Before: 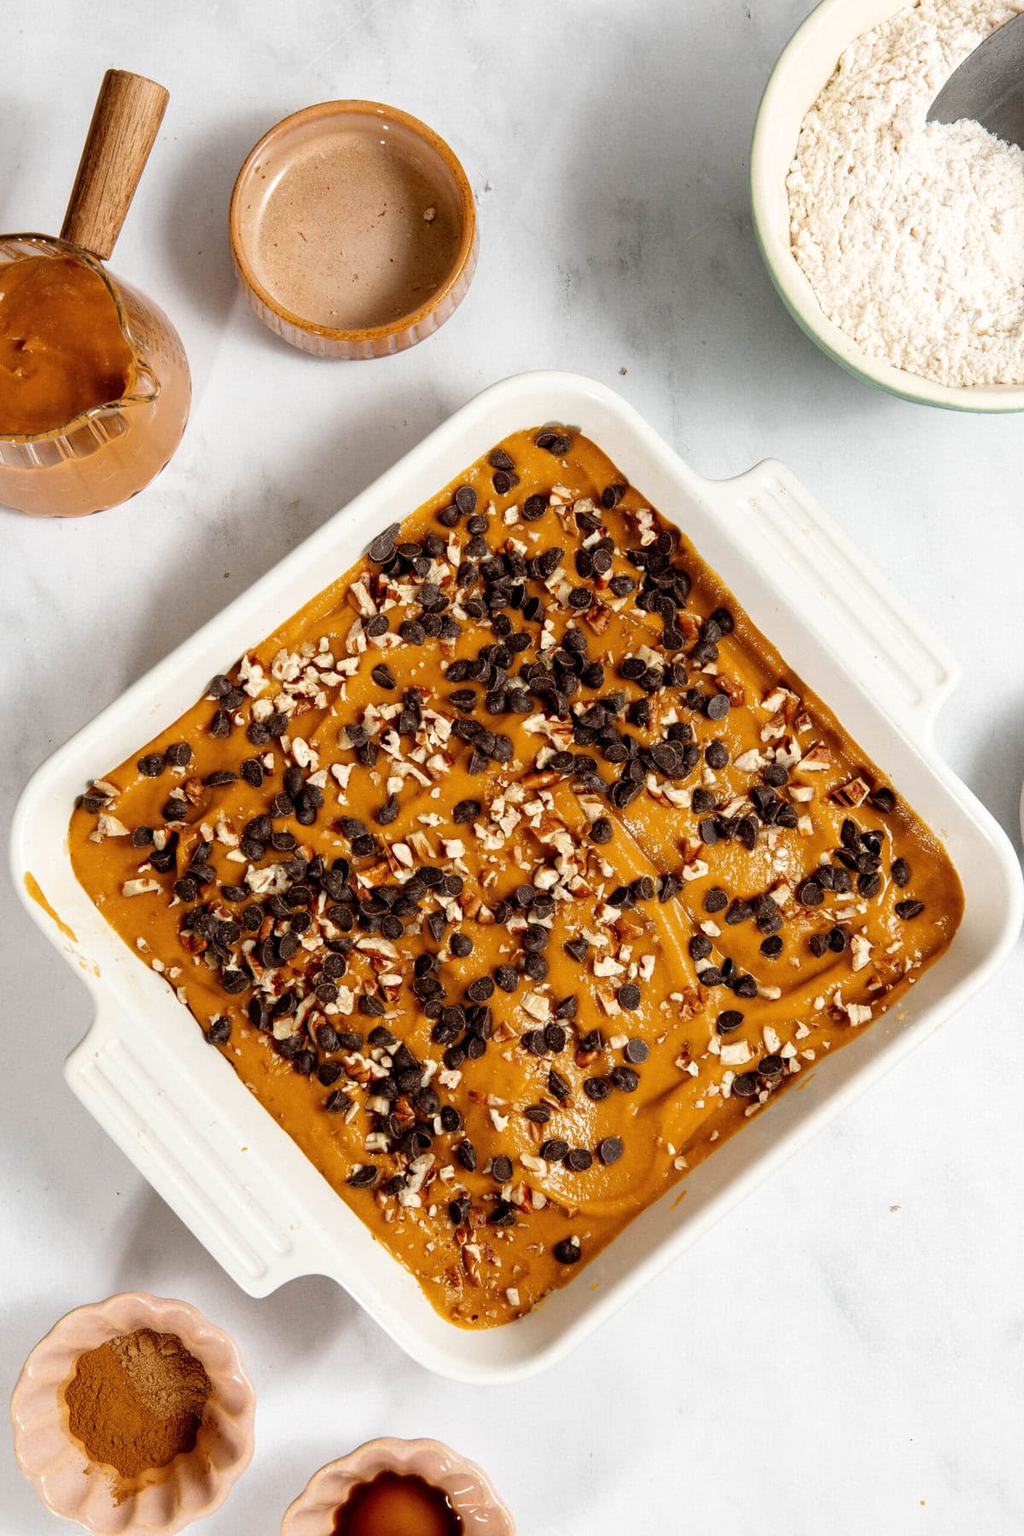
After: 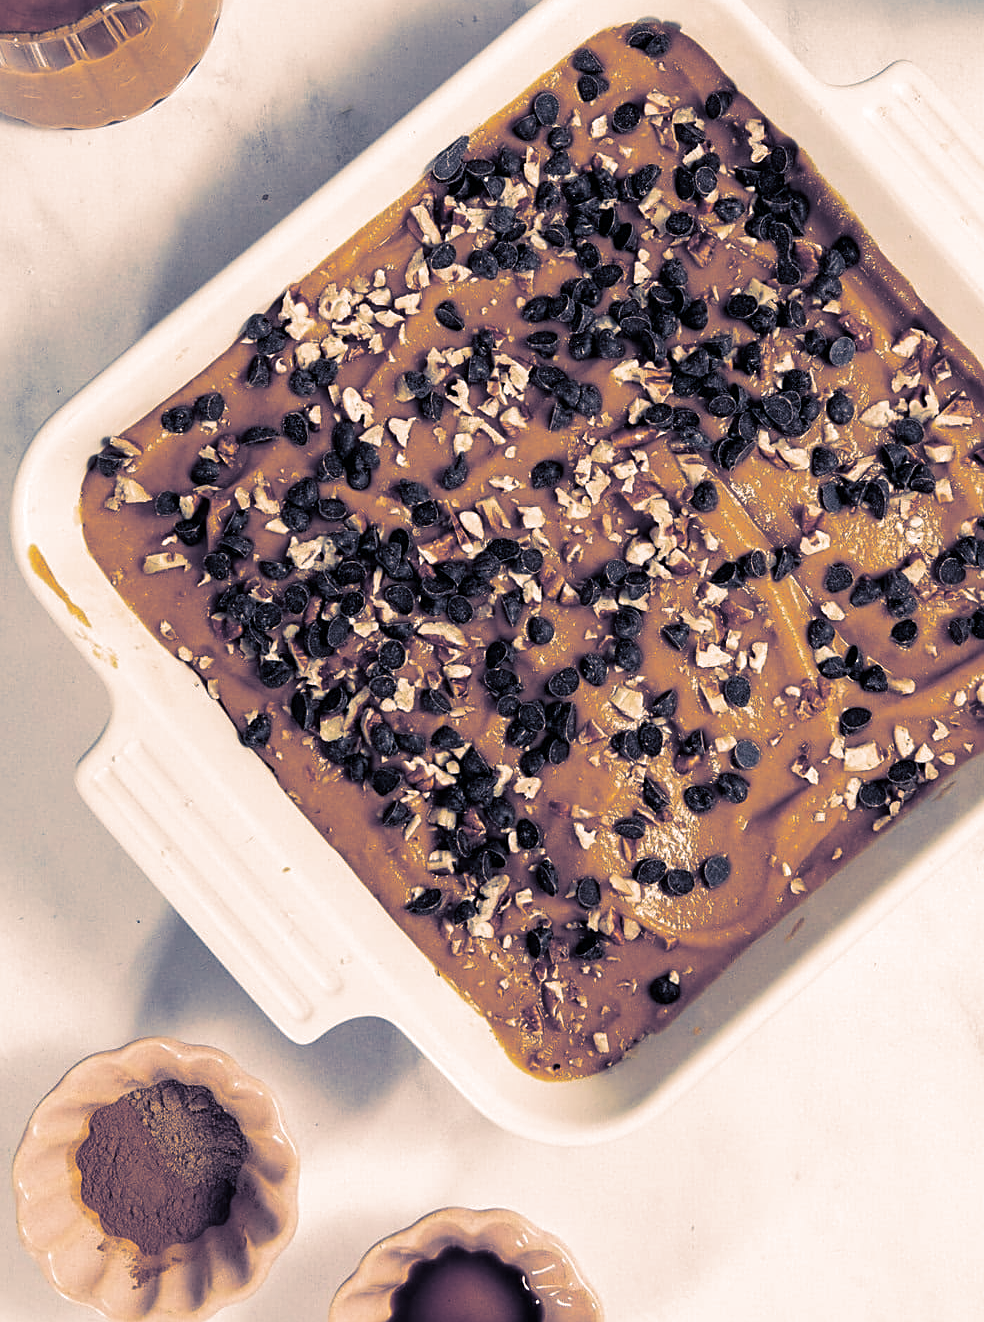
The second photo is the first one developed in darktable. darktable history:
color calibration: illuminant same as pipeline (D50), adaptation none (bypass)
crop: top 26.531%, right 17.959%
split-toning: shadows › hue 226.8°, shadows › saturation 0.56, highlights › hue 28.8°, balance -40, compress 0%
sharpen: on, module defaults
